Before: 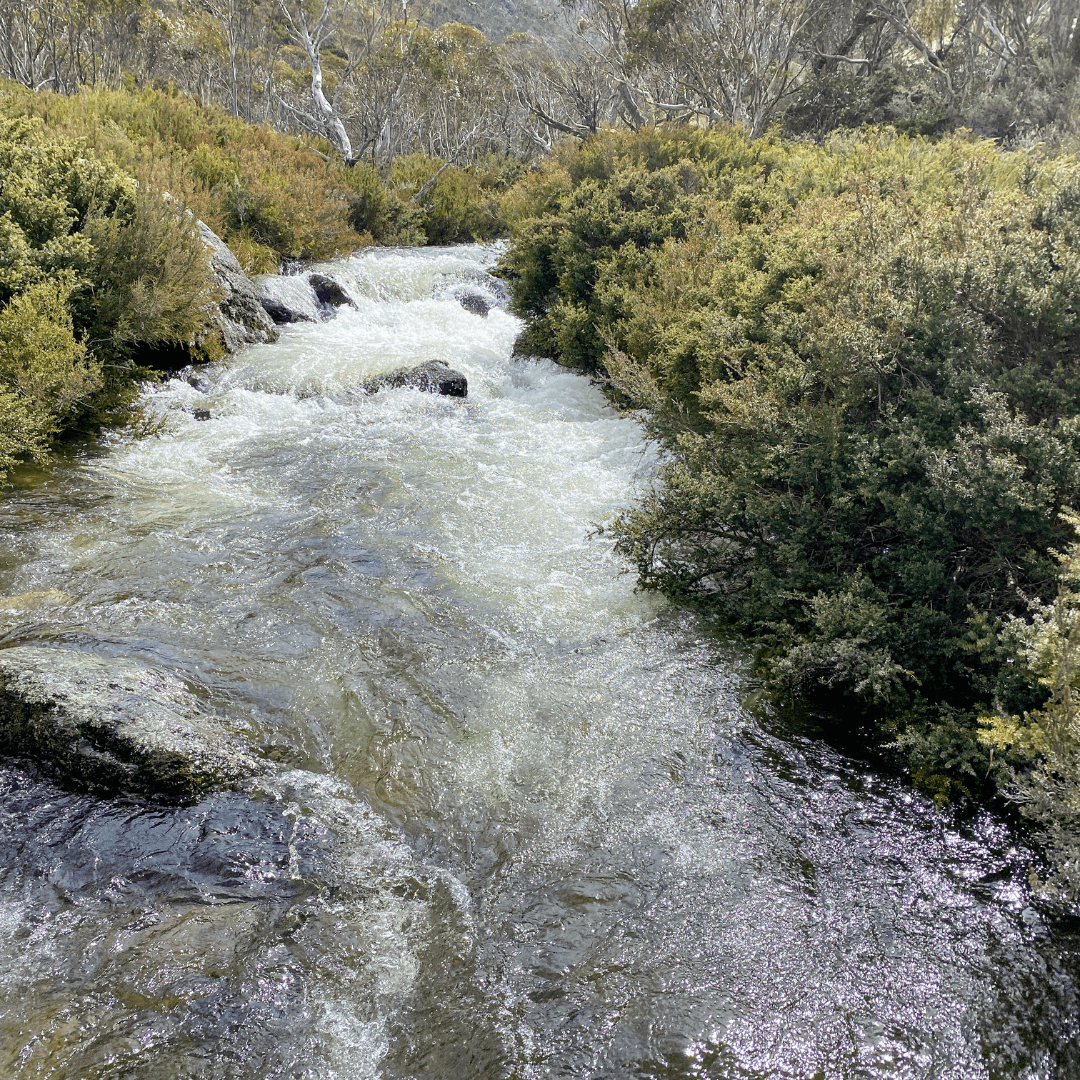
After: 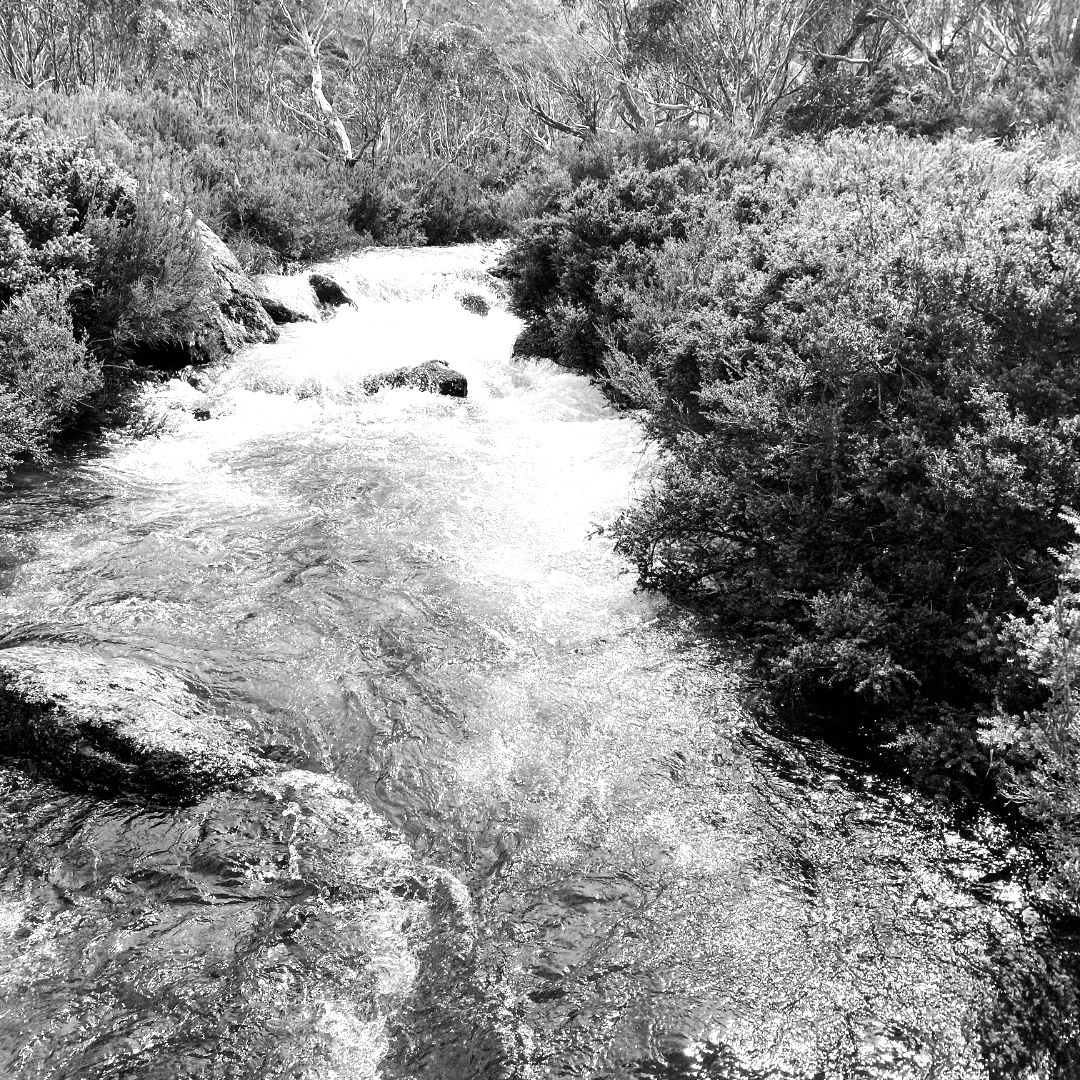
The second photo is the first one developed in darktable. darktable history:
tone equalizer: -8 EV -1.08 EV, -7 EV -1.01 EV, -6 EV -0.867 EV, -5 EV -0.578 EV, -3 EV 0.578 EV, -2 EV 0.867 EV, -1 EV 1.01 EV, +0 EV 1.08 EV, edges refinement/feathering 500, mask exposure compensation -1.57 EV, preserve details no
color calibration: output gray [0.31, 0.36, 0.33, 0], gray › normalize channels true, illuminant same as pipeline (D50), adaptation XYZ, x 0.346, y 0.359, gamut compression 0
